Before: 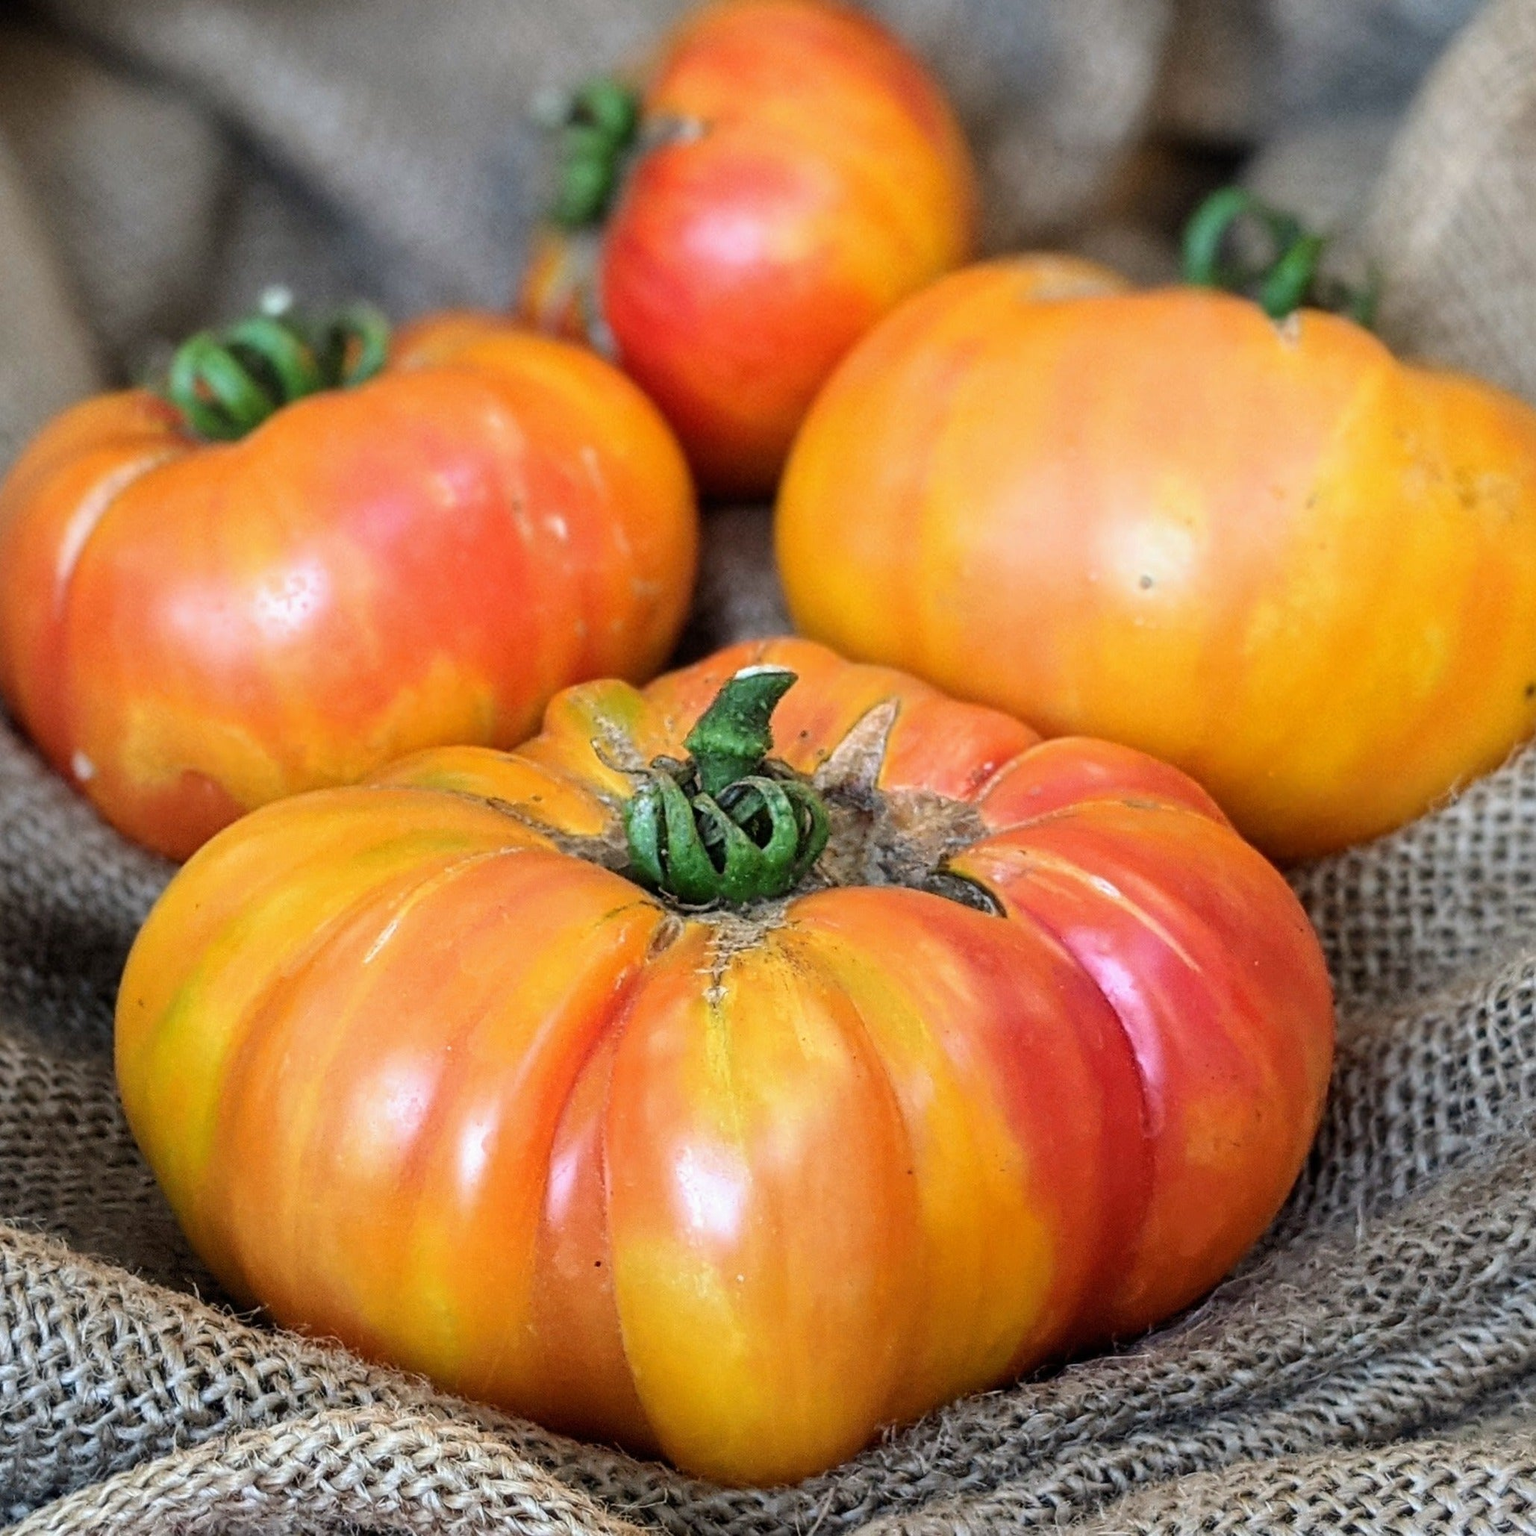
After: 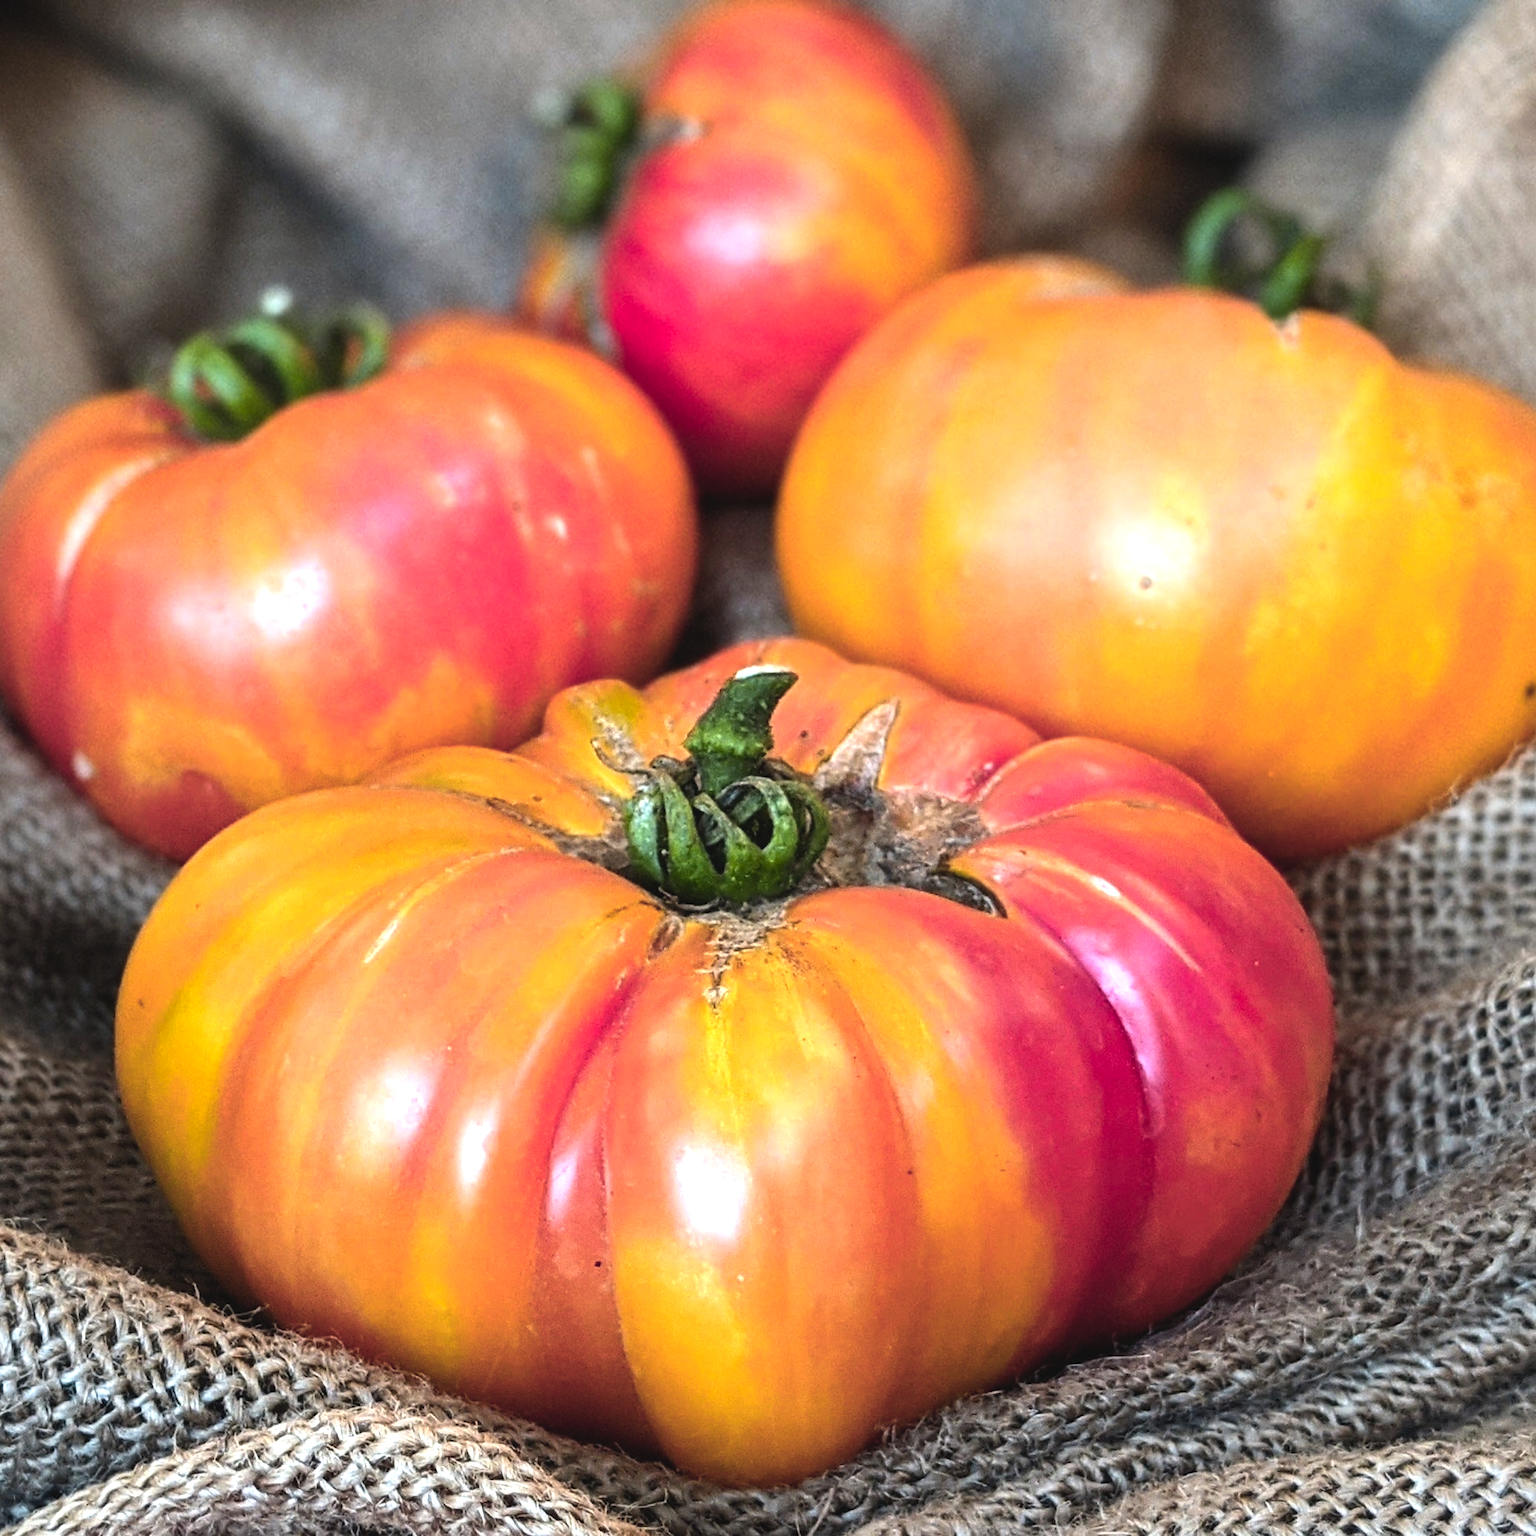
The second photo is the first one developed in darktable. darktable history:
color balance rgb: global offset › luminance 0.78%, perceptual saturation grading › global saturation 9.662%, hue shift -10.66°, perceptual brilliance grading › global brilliance 15.414%, perceptual brilliance grading › shadows -35.144%
